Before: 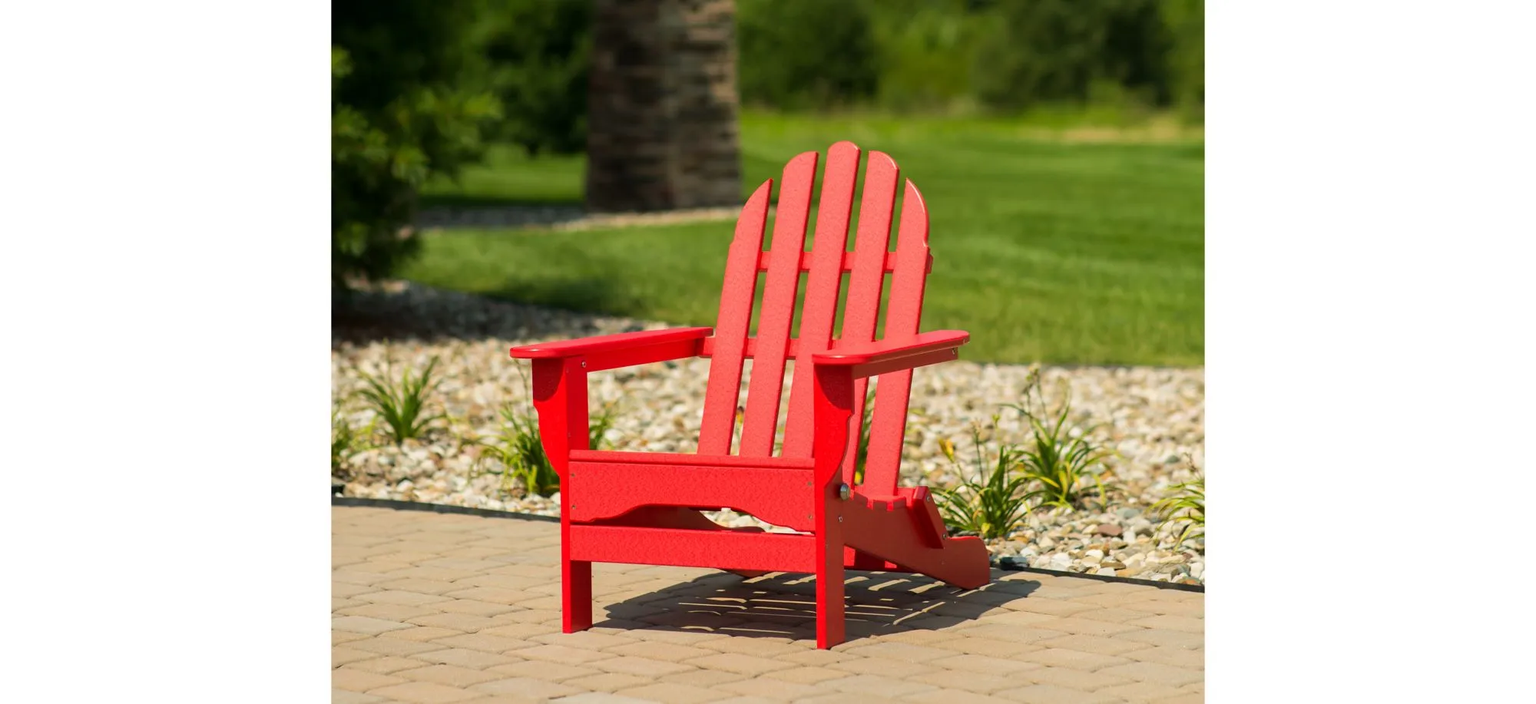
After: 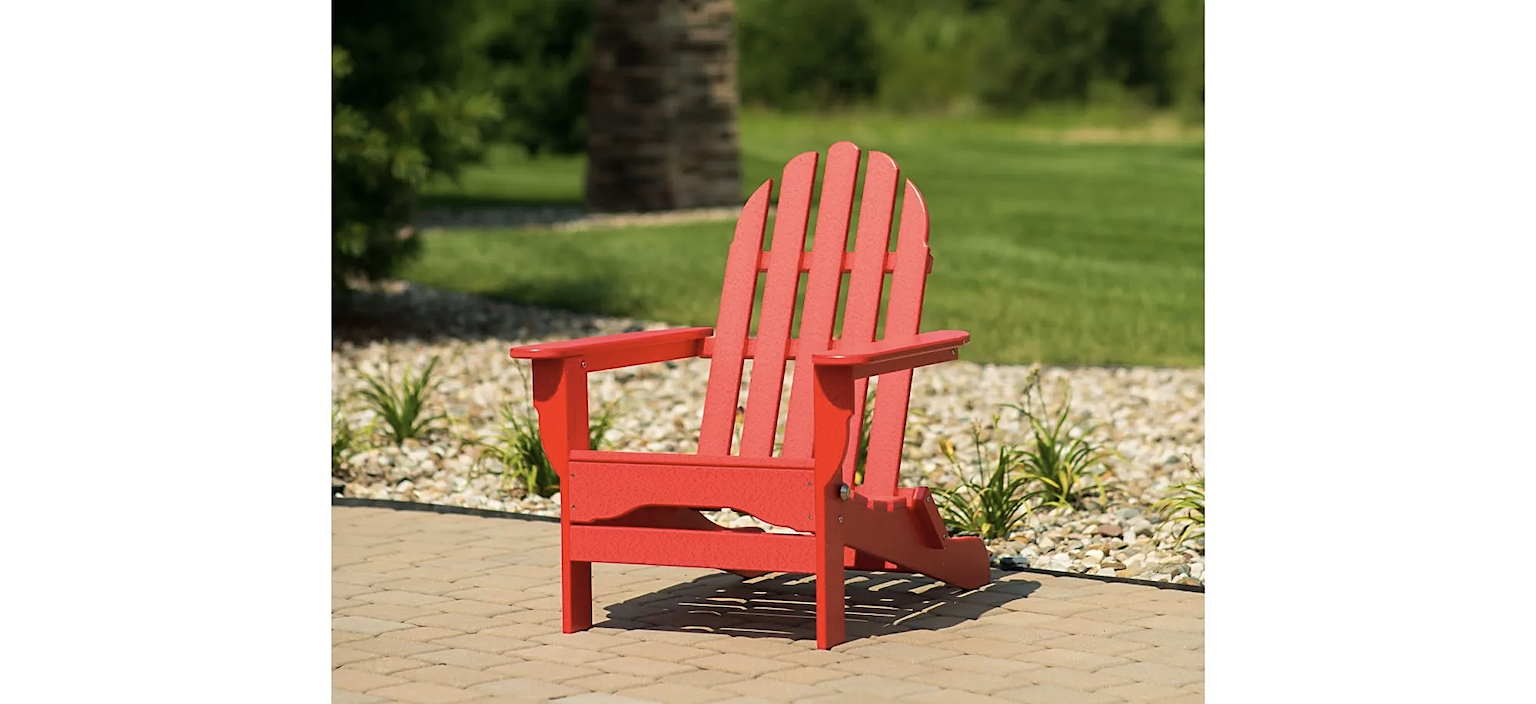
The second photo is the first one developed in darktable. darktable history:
velvia: strength 10%
tone equalizer: on, module defaults
sharpen: on, module defaults
color correction: saturation 0.8
